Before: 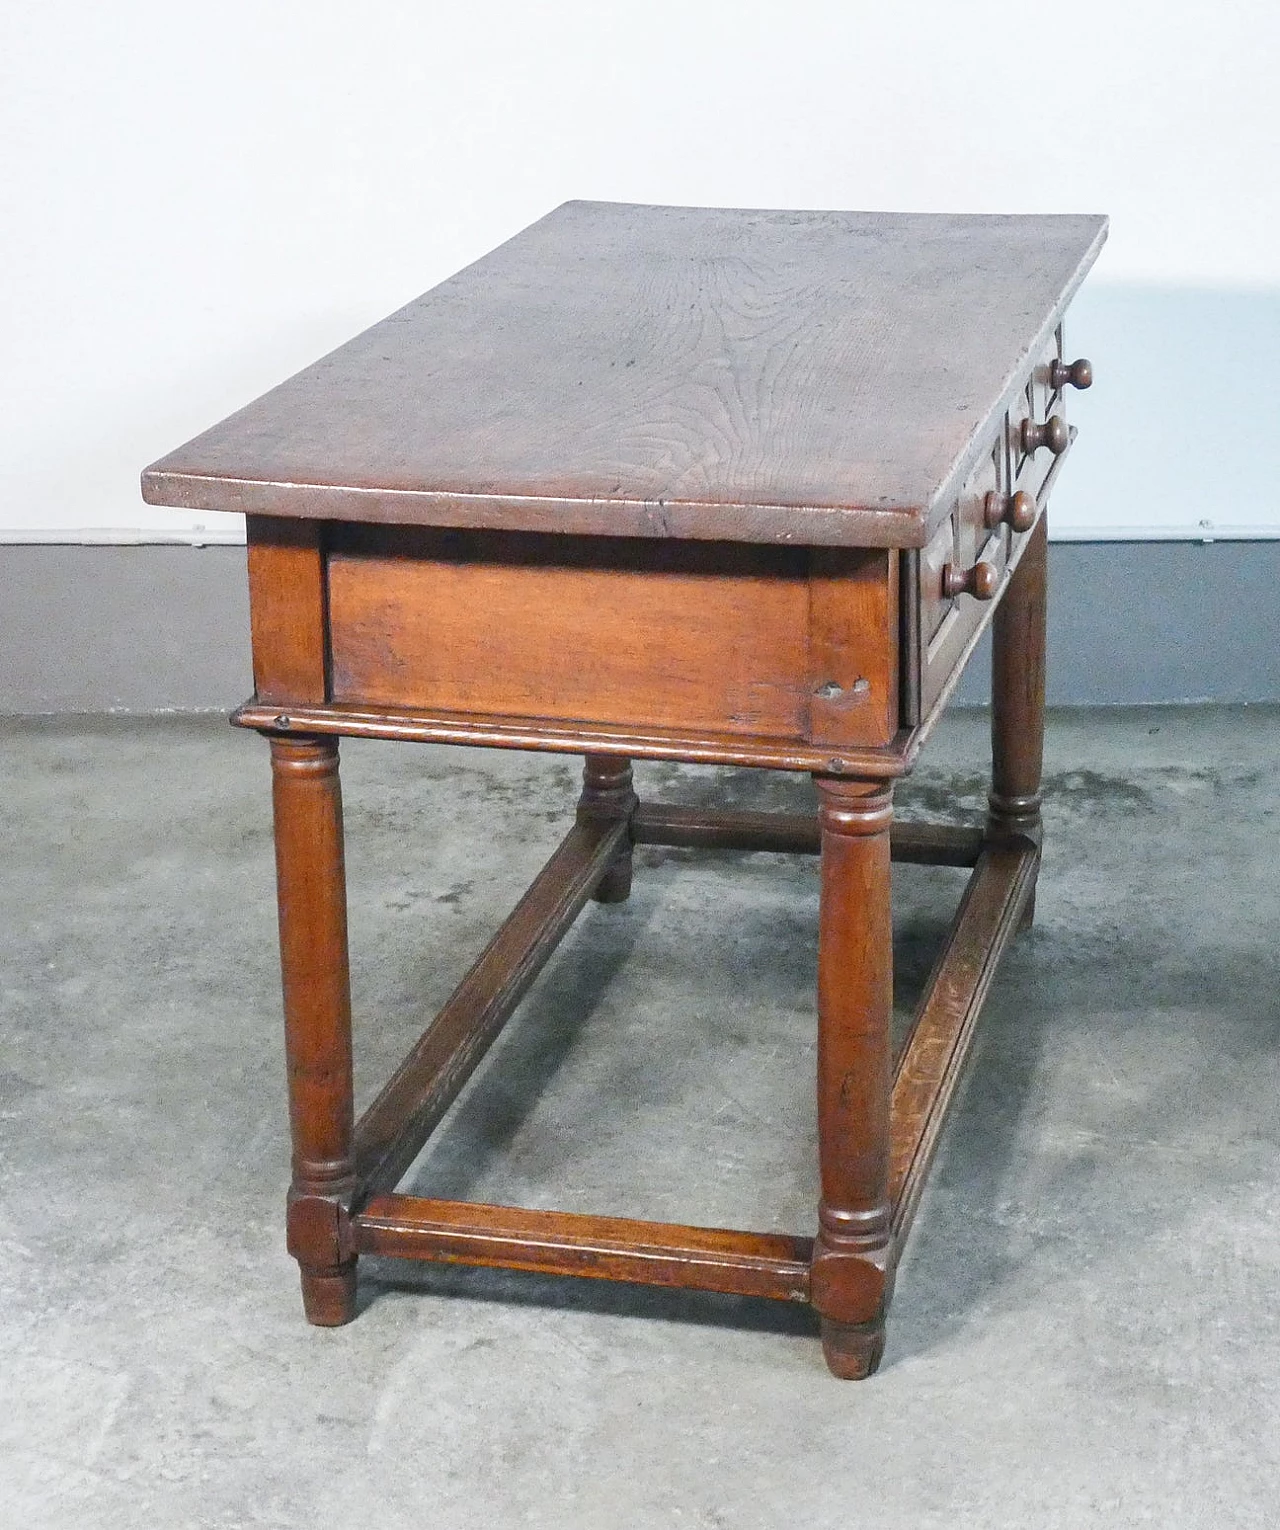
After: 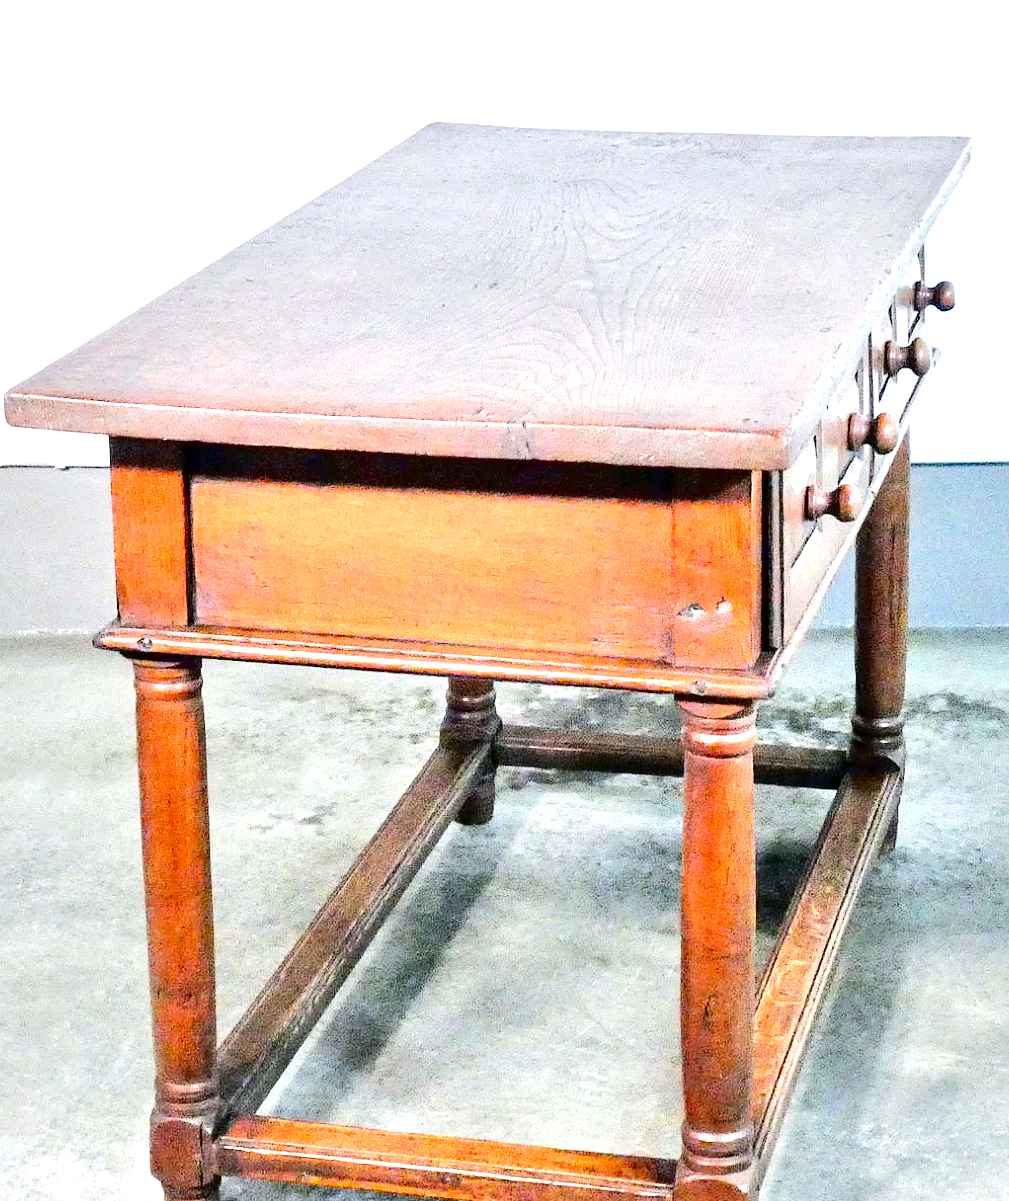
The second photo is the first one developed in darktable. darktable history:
contrast brightness saturation: saturation 0.183
crop and rotate: left 10.738%, top 5.121%, right 10.403%, bottom 16.327%
tone equalizer: -8 EV 1.99 EV, -7 EV 2 EV, -6 EV 1.97 EV, -5 EV 2 EV, -4 EV 1.97 EV, -3 EV 1.49 EV, -2 EV 0.999 EV, -1 EV 0.518 EV, edges refinement/feathering 500, mask exposure compensation -1.57 EV, preserve details no
contrast equalizer: y [[0.609, 0.611, 0.615, 0.613, 0.607, 0.603], [0.504, 0.498, 0.496, 0.499, 0.506, 0.516], [0 ×6], [0 ×6], [0 ×6]]
tone curve: curves: ch0 [(0, 0) (0.003, 0.001) (0.011, 0.004) (0.025, 0.011) (0.044, 0.021) (0.069, 0.028) (0.1, 0.036) (0.136, 0.051) (0.177, 0.085) (0.224, 0.127) (0.277, 0.193) (0.335, 0.266) (0.399, 0.338) (0.468, 0.419) (0.543, 0.504) (0.623, 0.593) (0.709, 0.689) (0.801, 0.784) (0.898, 0.888) (1, 1)], color space Lab, independent channels, preserve colors none
